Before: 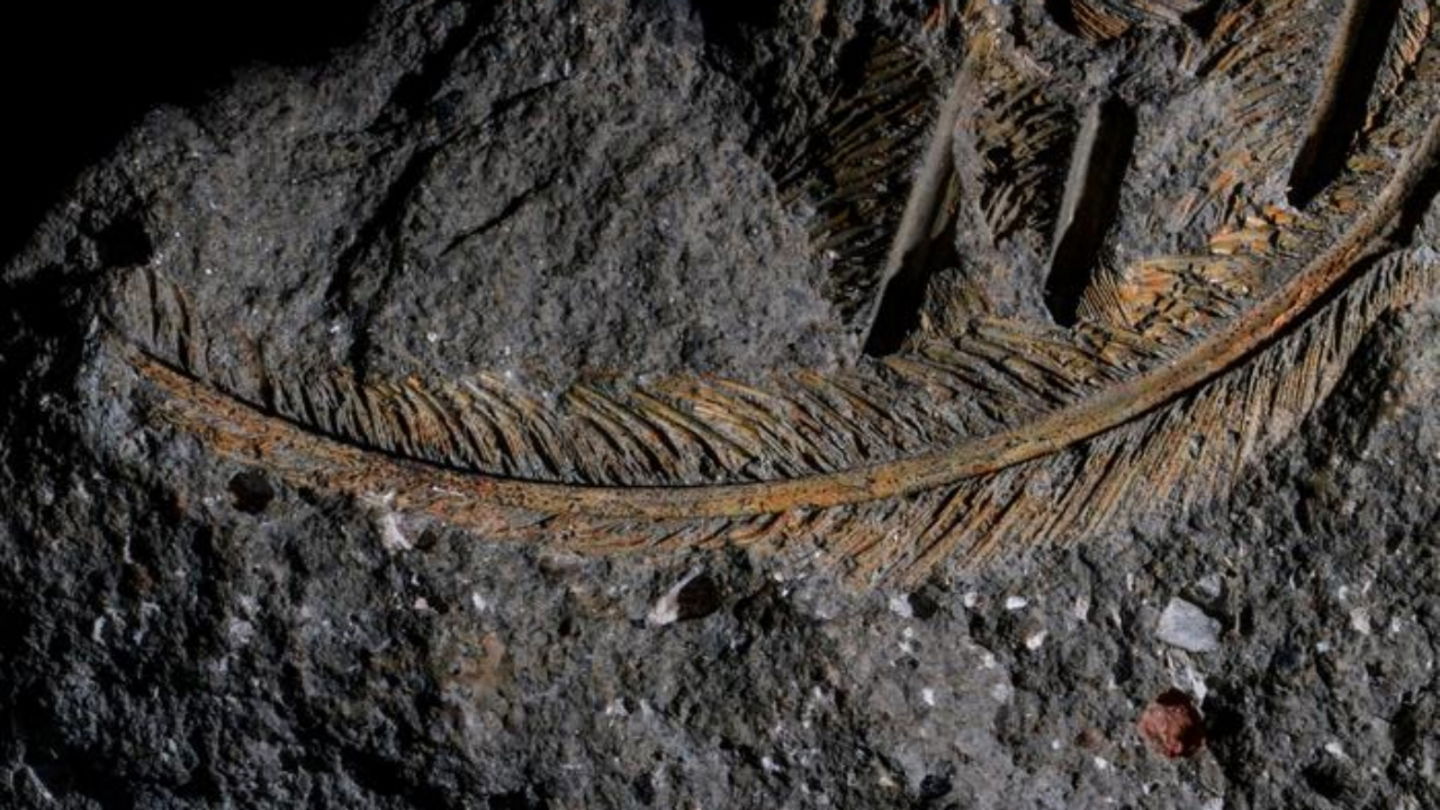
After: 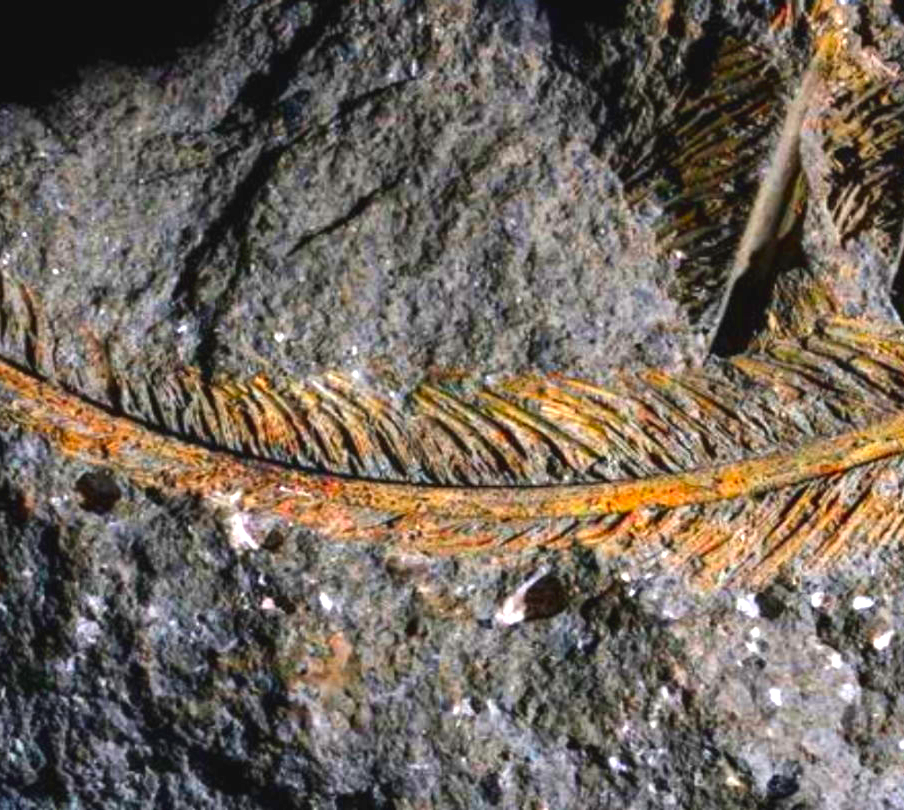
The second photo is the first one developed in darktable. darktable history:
crop: left 10.644%, right 26.528%
color correction: saturation 1.8
exposure: black level correction -0.002, exposure 1.35 EV, compensate highlight preservation false
